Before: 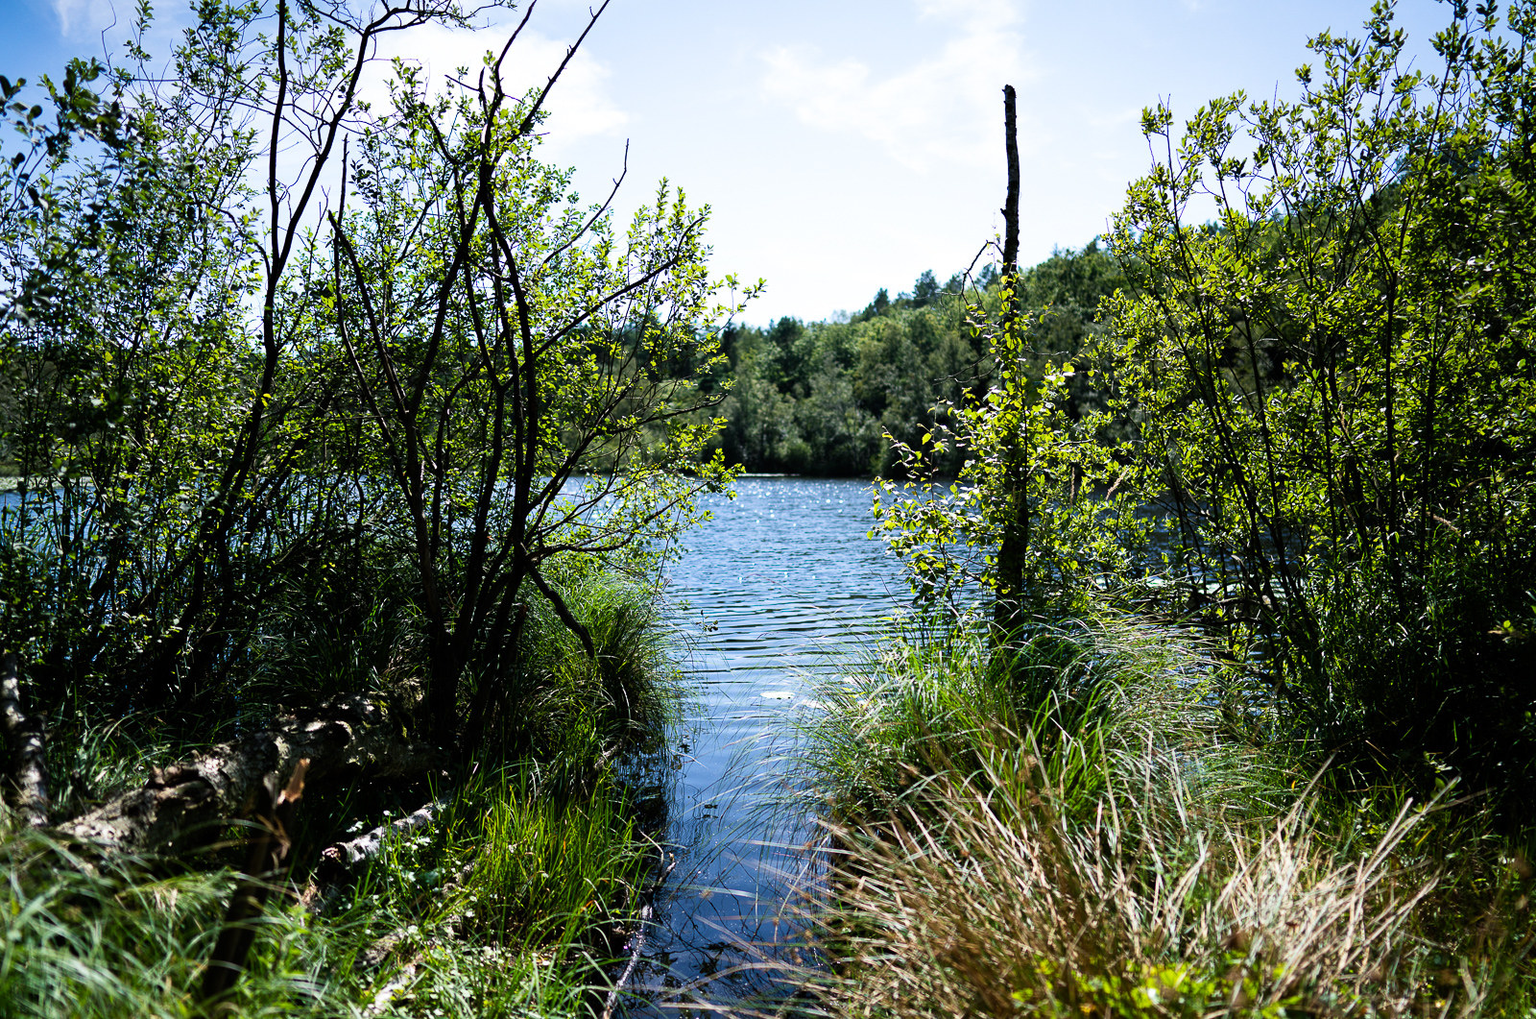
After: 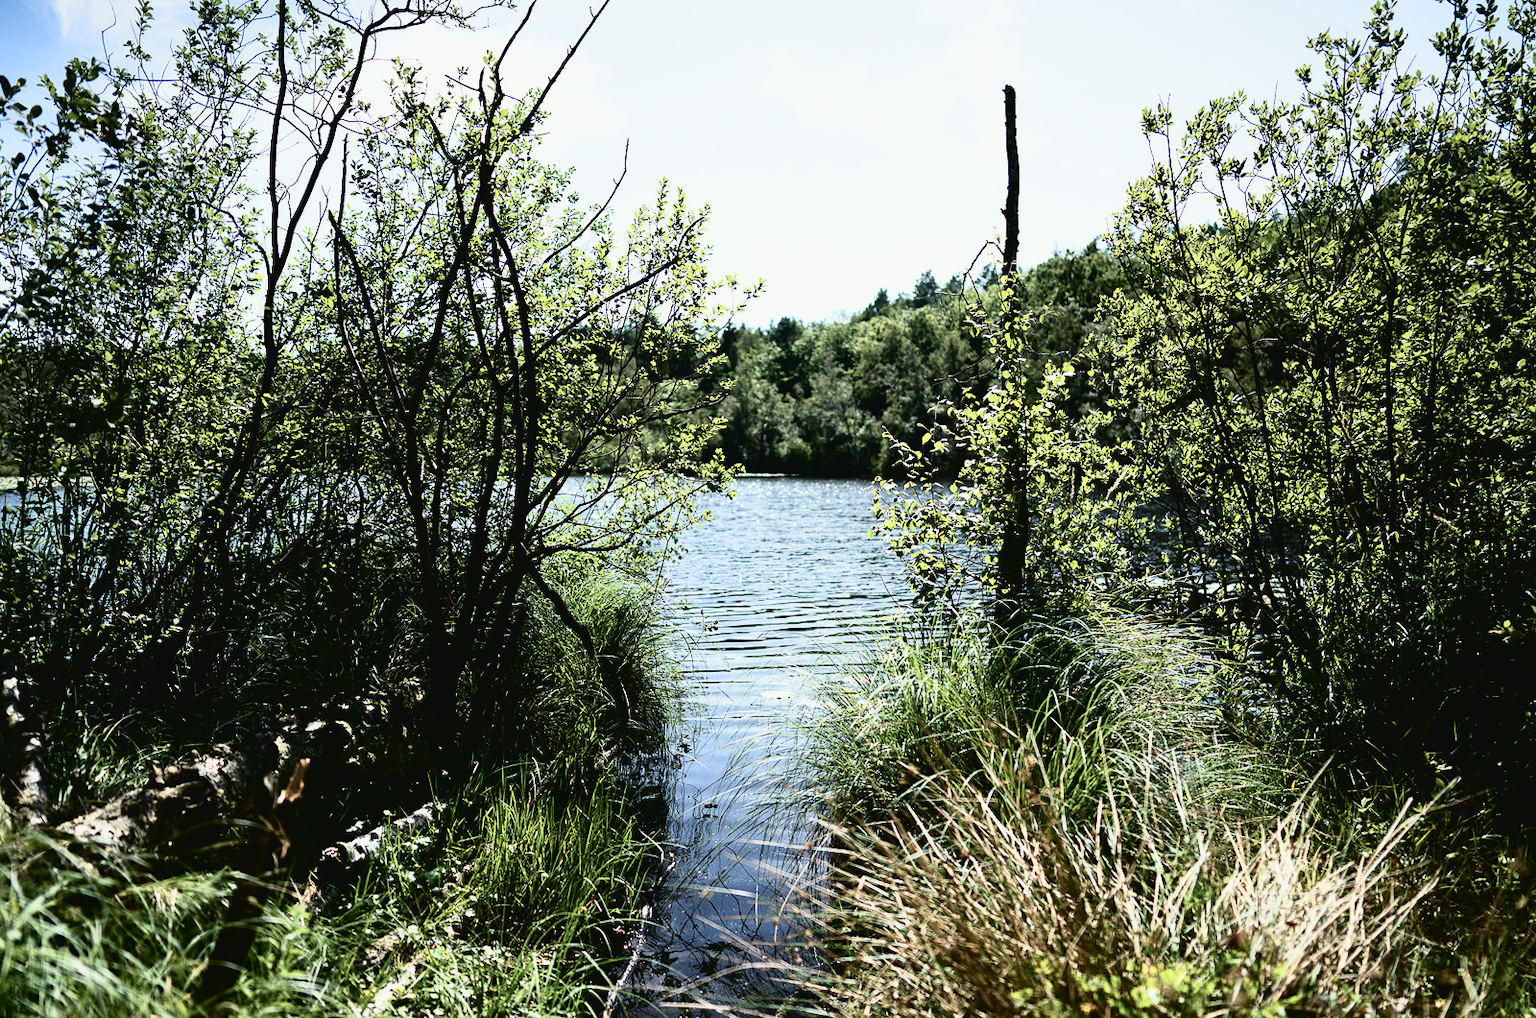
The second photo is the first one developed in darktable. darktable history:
tone curve: curves: ch0 [(0.003, 0.032) (0.037, 0.037) (0.149, 0.117) (0.297, 0.318) (0.41, 0.48) (0.541, 0.649) (0.722, 0.857) (0.875, 0.946) (1, 0.98)]; ch1 [(0, 0) (0.305, 0.325) (0.453, 0.437) (0.482, 0.474) (0.501, 0.498) (0.506, 0.503) (0.559, 0.576) (0.6, 0.635) (0.656, 0.707) (1, 1)]; ch2 [(0, 0) (0.323, 0.277) (0.408, 0.399) (0.45, 0.48) (0.499, 0.502) (0.515, 0.532) (0.573, 0.602) (0.653, 0.675) (0.75, 0.756) (1, 1)], color space Lab, independent channels, preserve colors none
contrast brightness saturation: contrast 0.1, saturation -0.36
